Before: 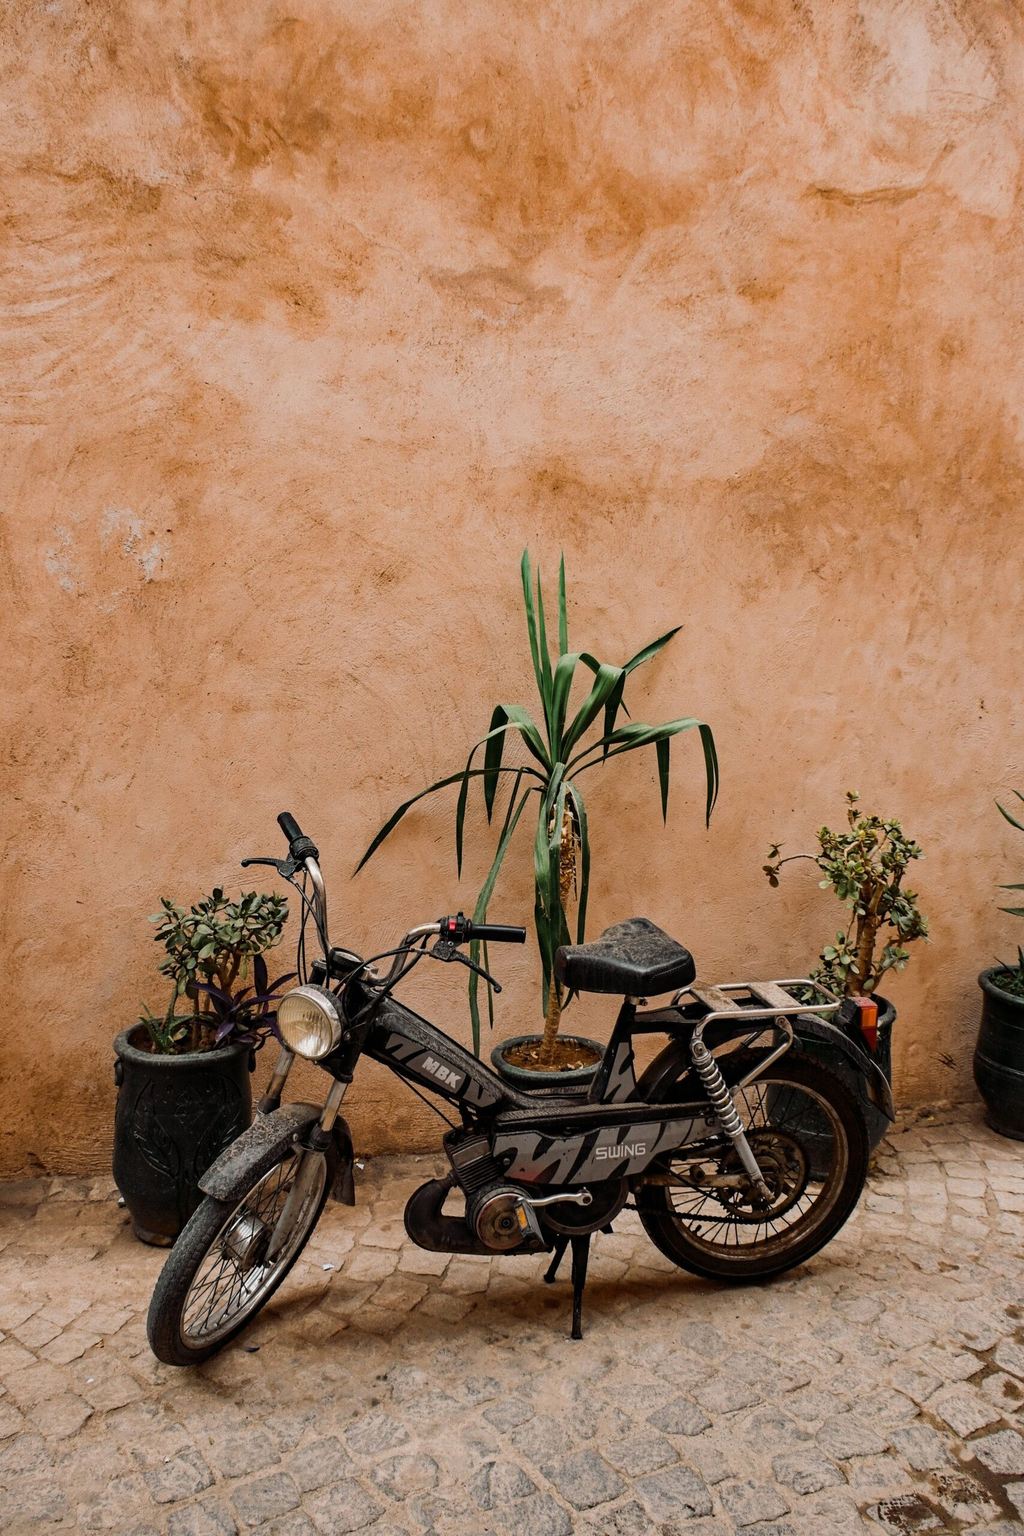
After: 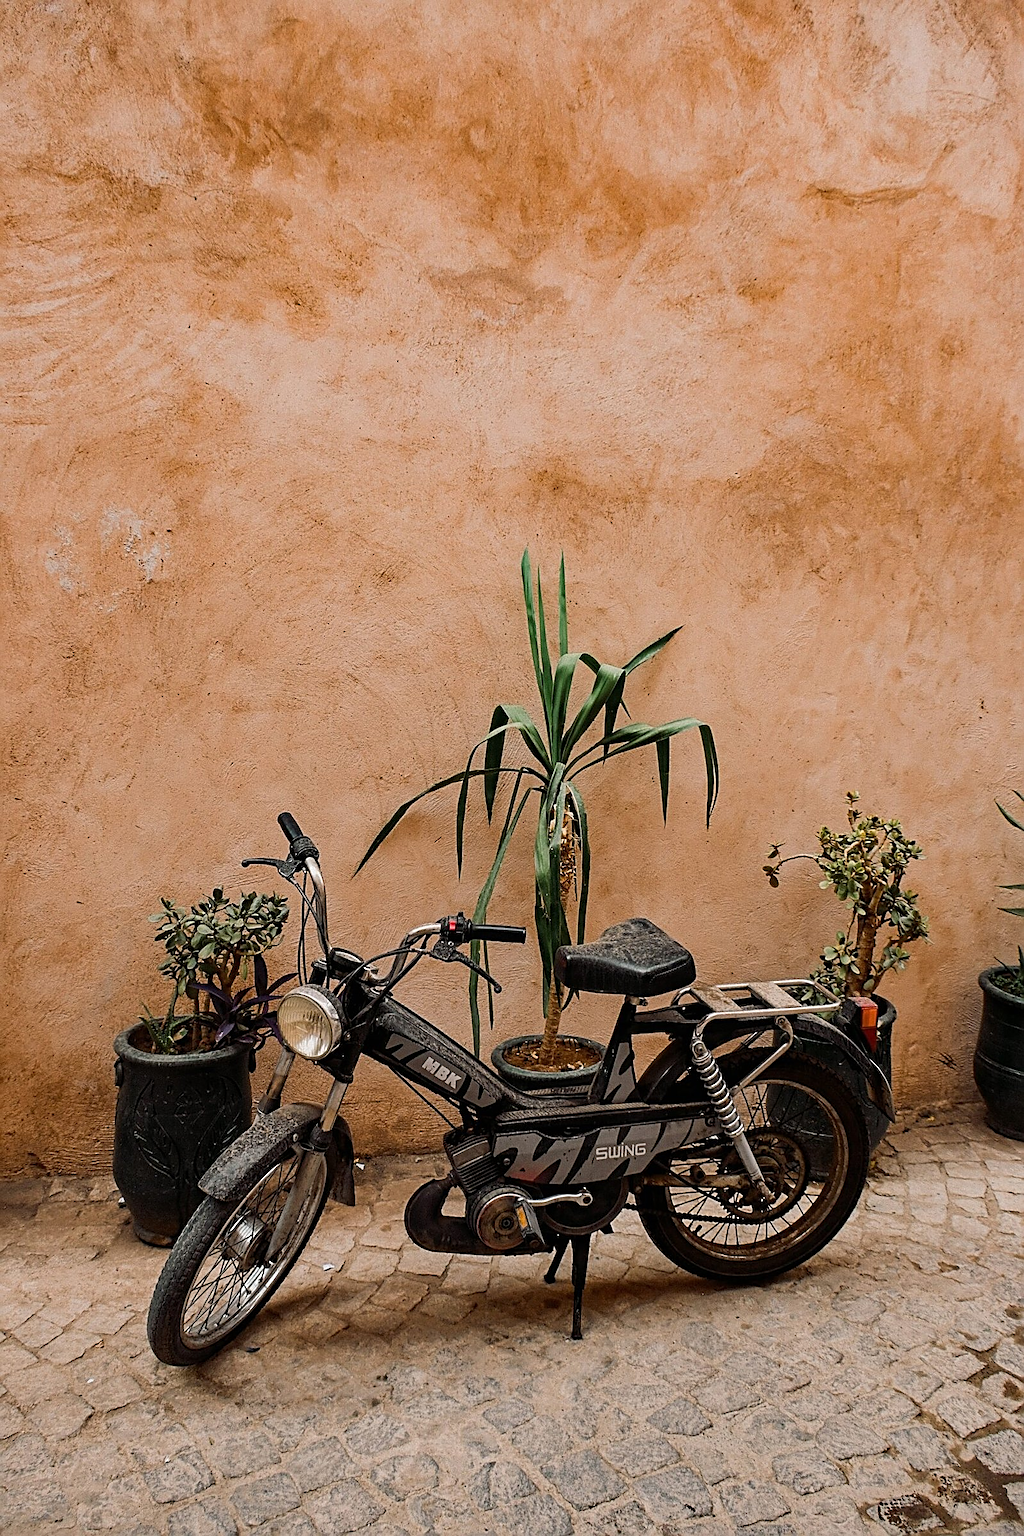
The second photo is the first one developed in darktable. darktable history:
sharpen: amount 0.894
exposure: compensate highlight preservation false
